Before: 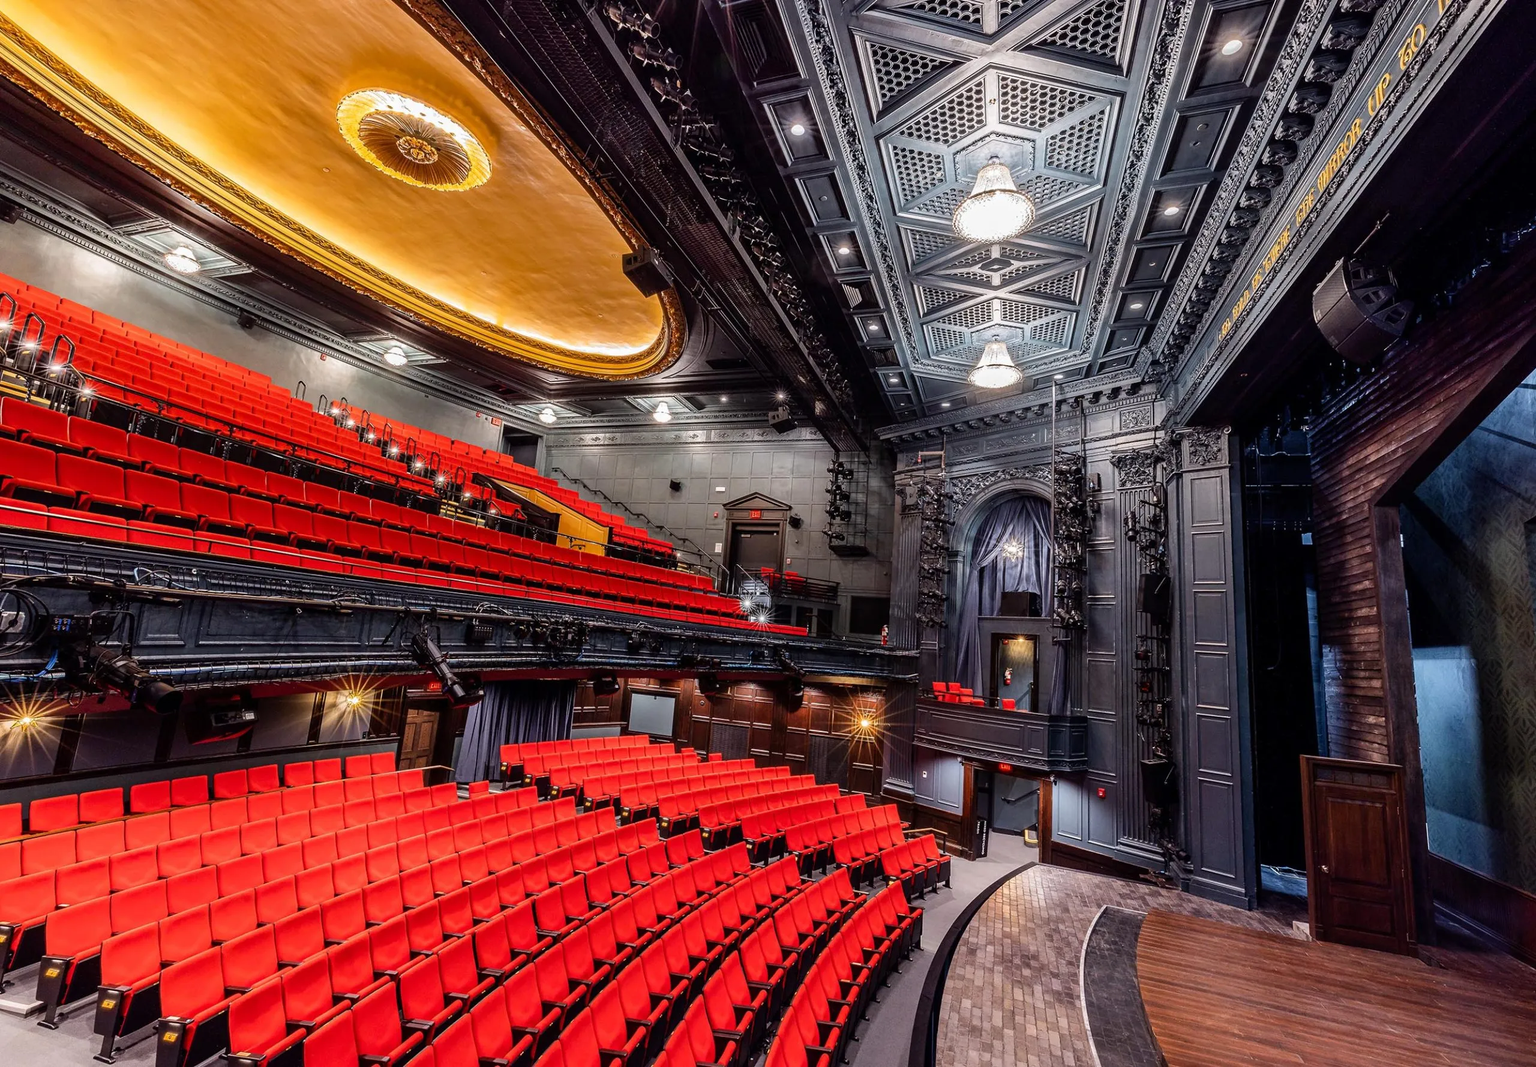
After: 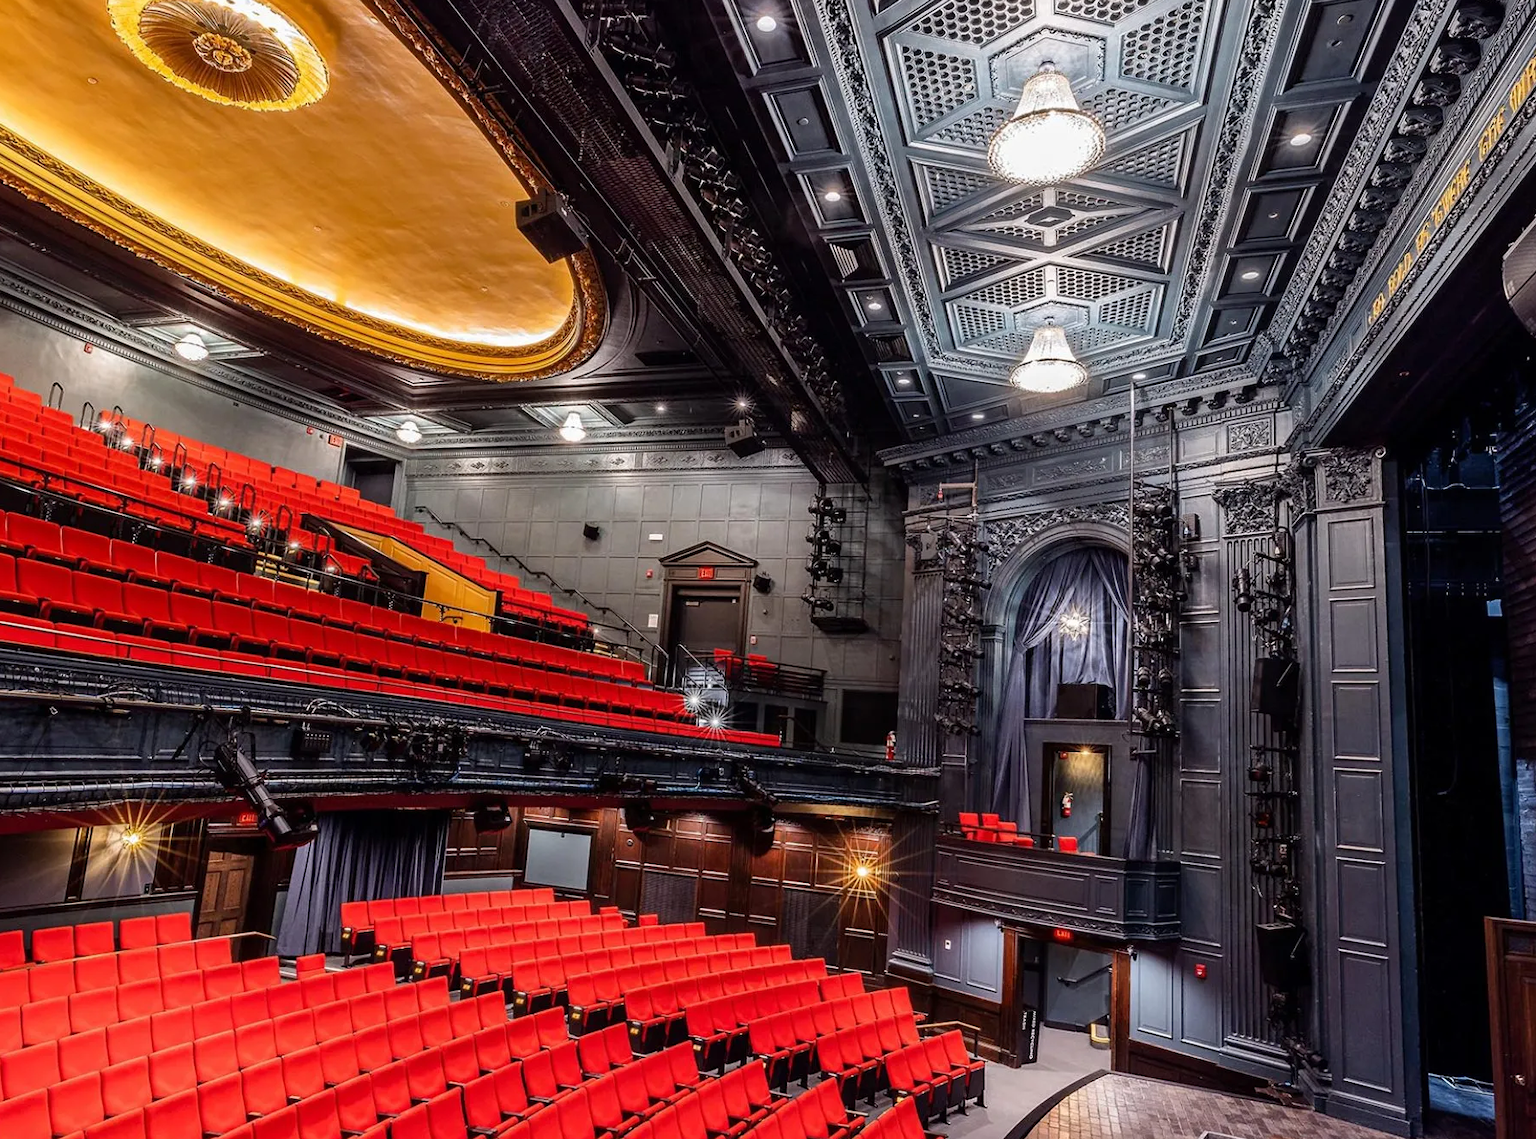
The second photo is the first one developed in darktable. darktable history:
crop and rotate: left 17.046%, top 10.659%, right 12.989%, bottom 14.553%
base curve: curves: ch0 [(0, 0) (0.297, 0.298) (1, 1)], preserve colors none
